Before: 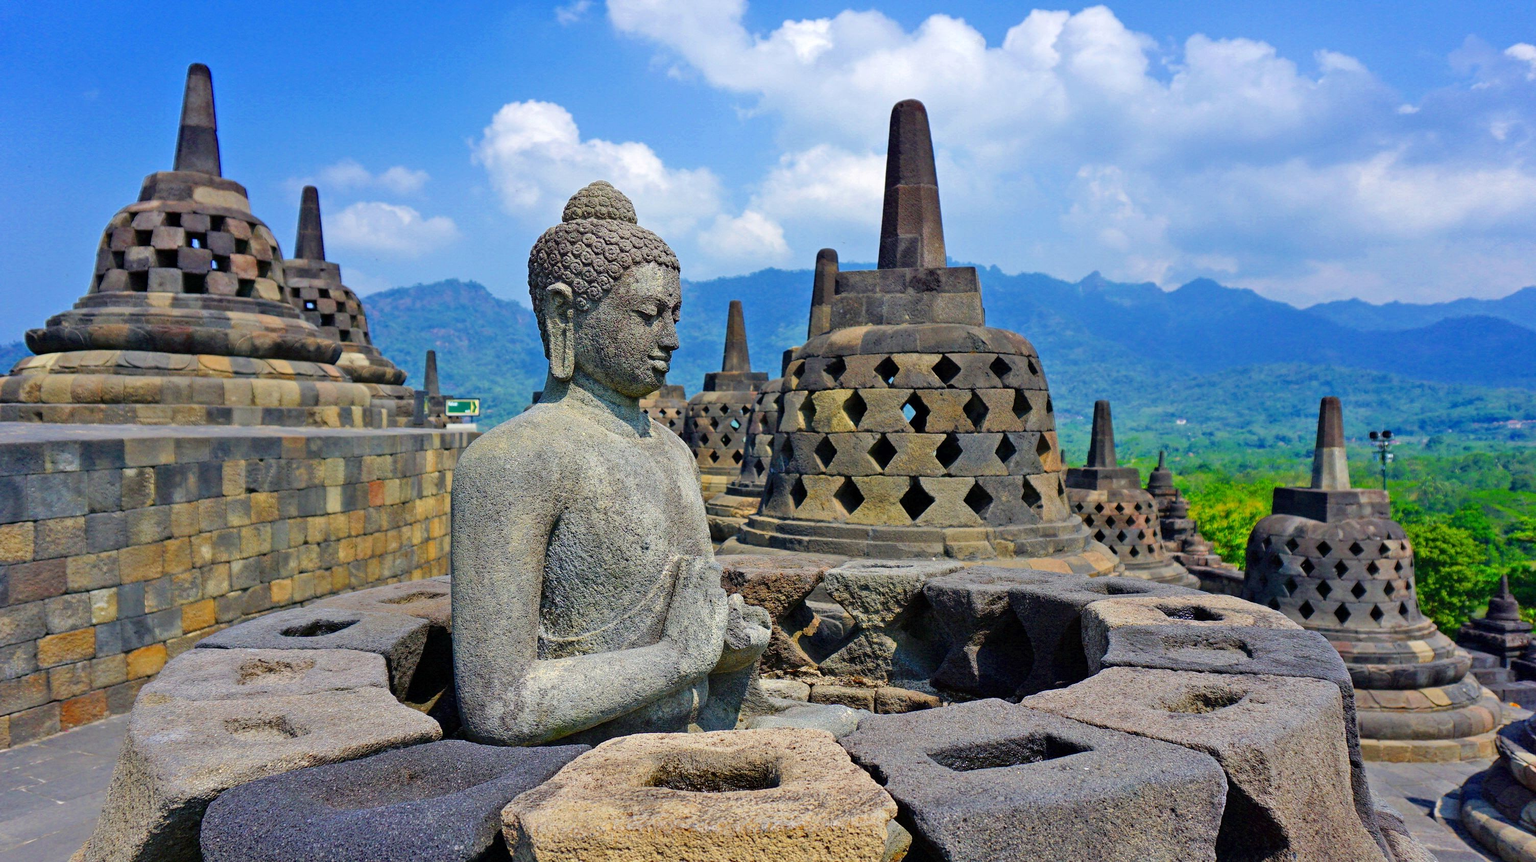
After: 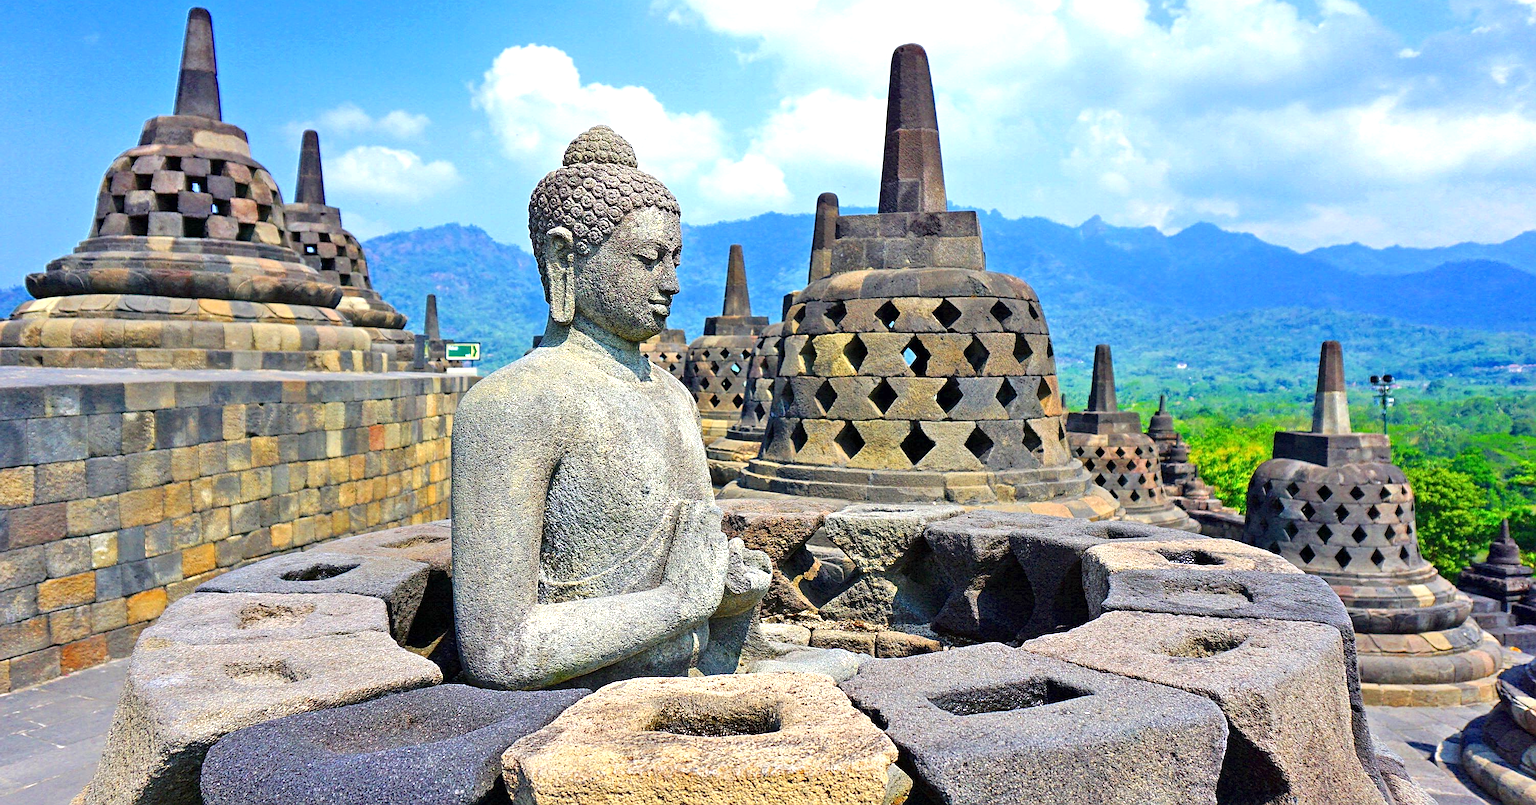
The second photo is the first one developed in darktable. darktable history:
crop and rotate: top 6.54%
sharpen: on, module defaults
exposure: exposure 0.814 EV, compensate highlight preservation false
